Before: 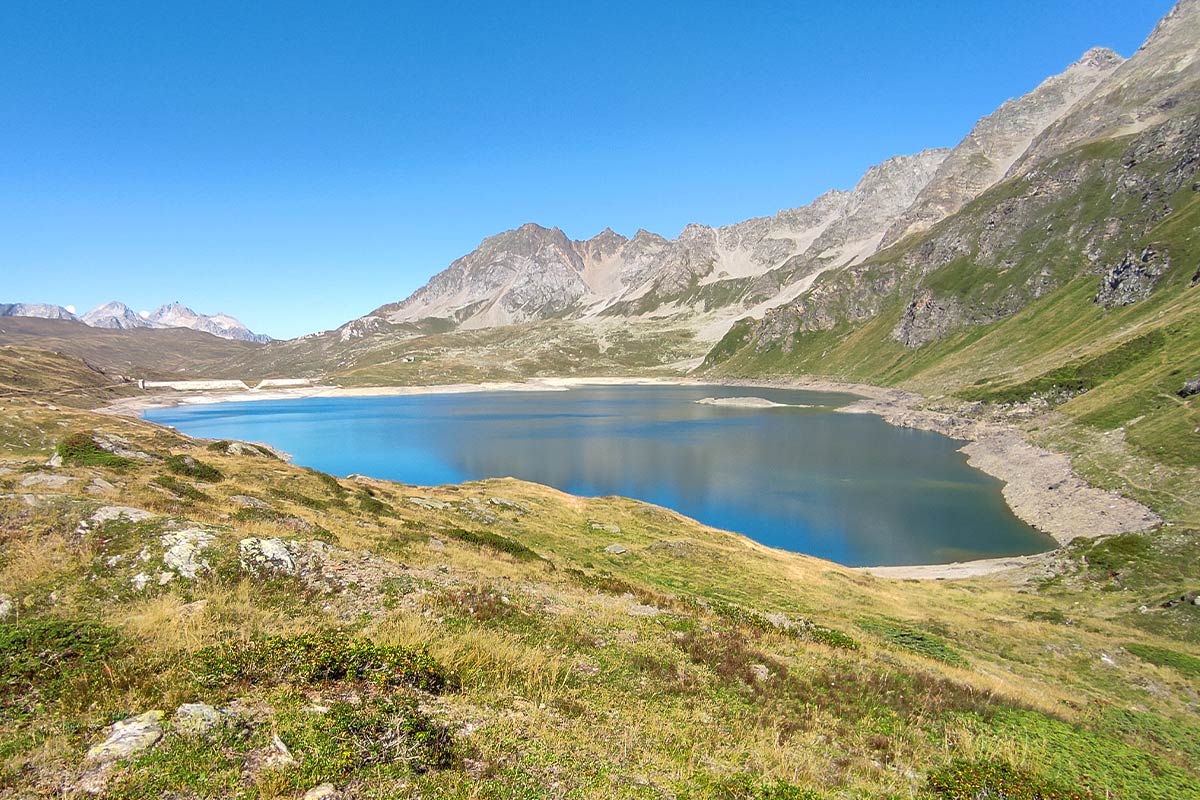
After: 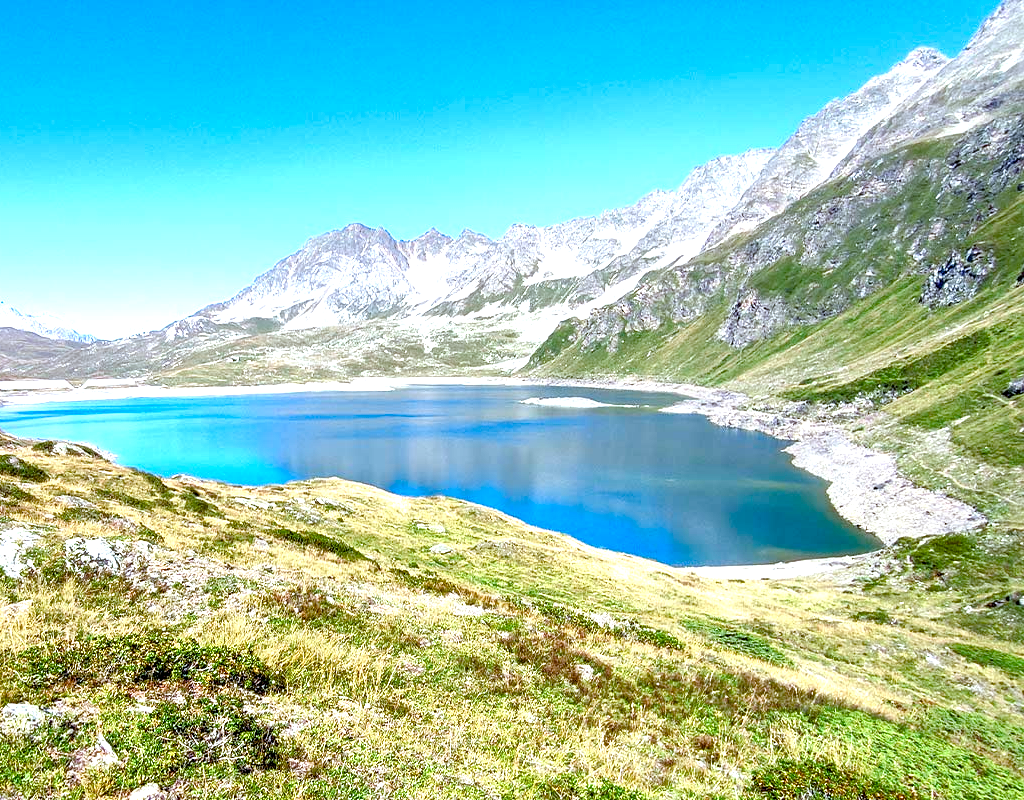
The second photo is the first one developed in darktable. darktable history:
exposure: black level correction 0, exposure 0.7 EV, compensate exposure bias true, compensate highlight preservation false
color balance rgb: shadows lift › luminance -9.41%, highlights gain › luminance 17.6%, global offset › luminance -1.45%, perceptual saturation grading › highlights -17.77%, perceptual saturation grading › mid-tones 33.1%, perceptual saturation grading › shadows 50.52%, global vibrance 24.22%
crop and rotate: left 14.584%
local contrast: highlights 25%, shadows 75%, midtone range 0.75
color calibration: x 0.38, y 0.39, temperature 4086.04 K
